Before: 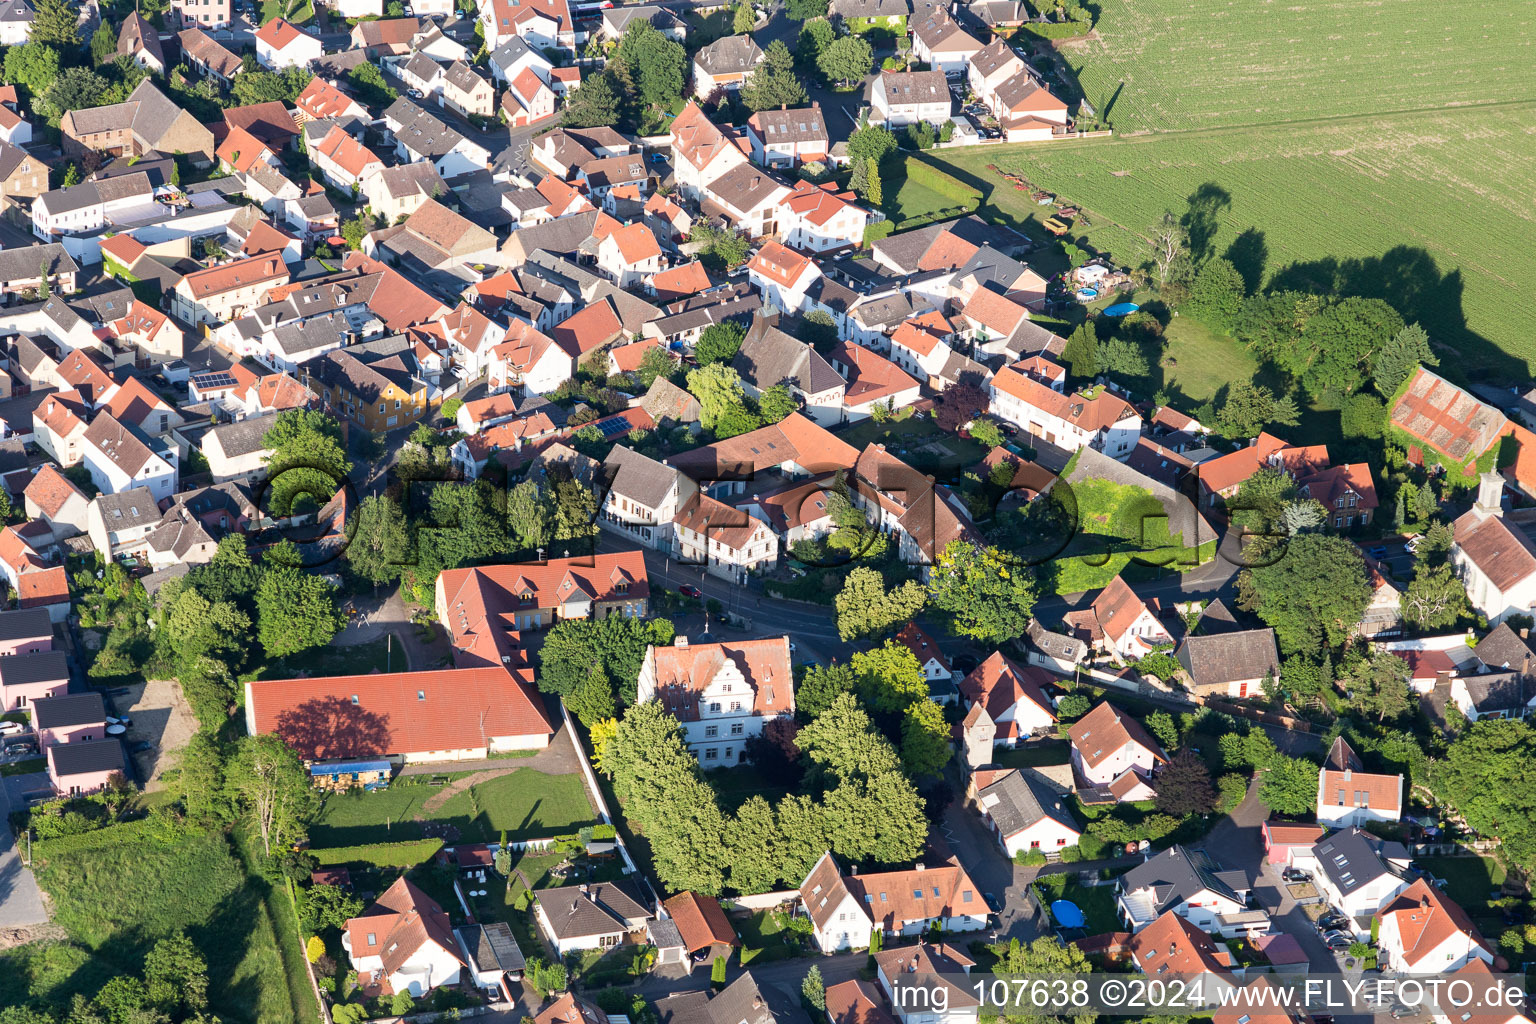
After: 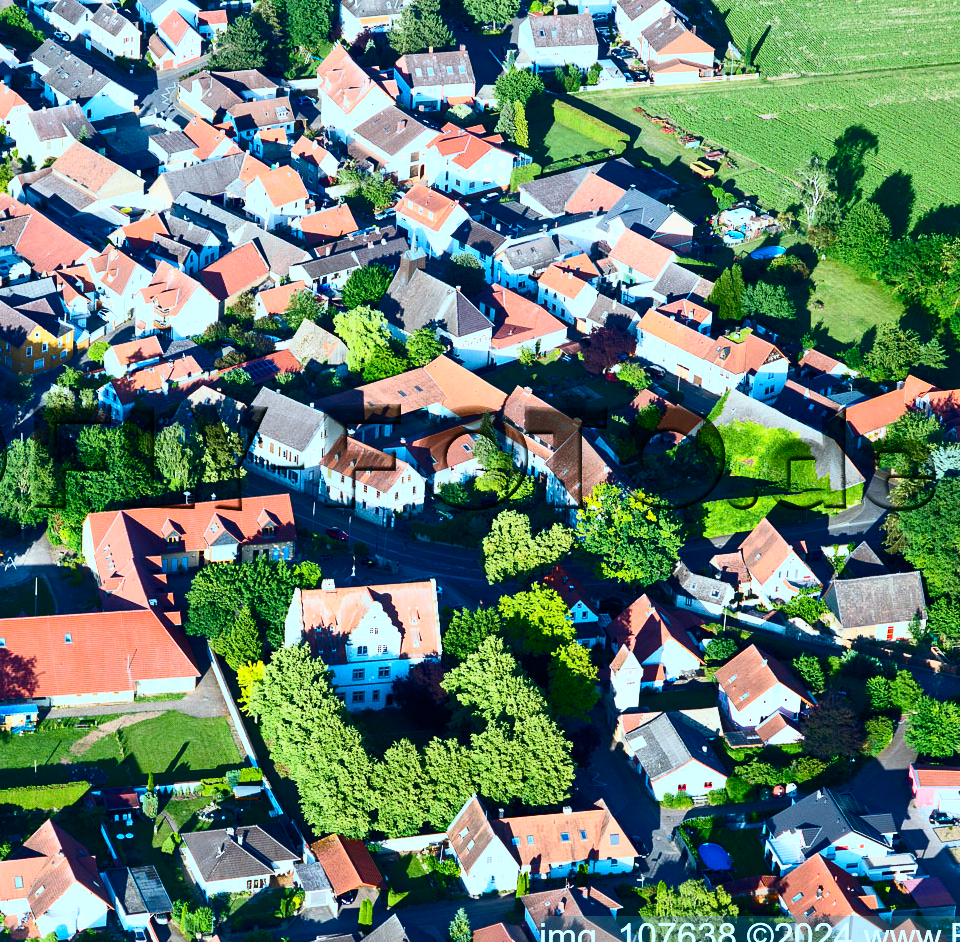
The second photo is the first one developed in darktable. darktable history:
shadows and highlights: shadows 74.3, highlights -60.77, soften with gaussian
color correction: highlights a* -12.08, highlights b* -15.86
contrast brightness saturation: contrast 0.406, brightness 0.106, saturation 0.205
crop and rotate: left 23.018%, top 5.628%, right 14.451%, bottom 2.326%
color balance rgb: power › luminance -7.777%, power › chroma 1.119%, power › hue 215.97°, perceptual saturation grading › global saturation 34.817%, perceptual saturation grading › highlights -25.255%, perceptual saturation grading › shadows 50.168%, global vibrance 24.01%
